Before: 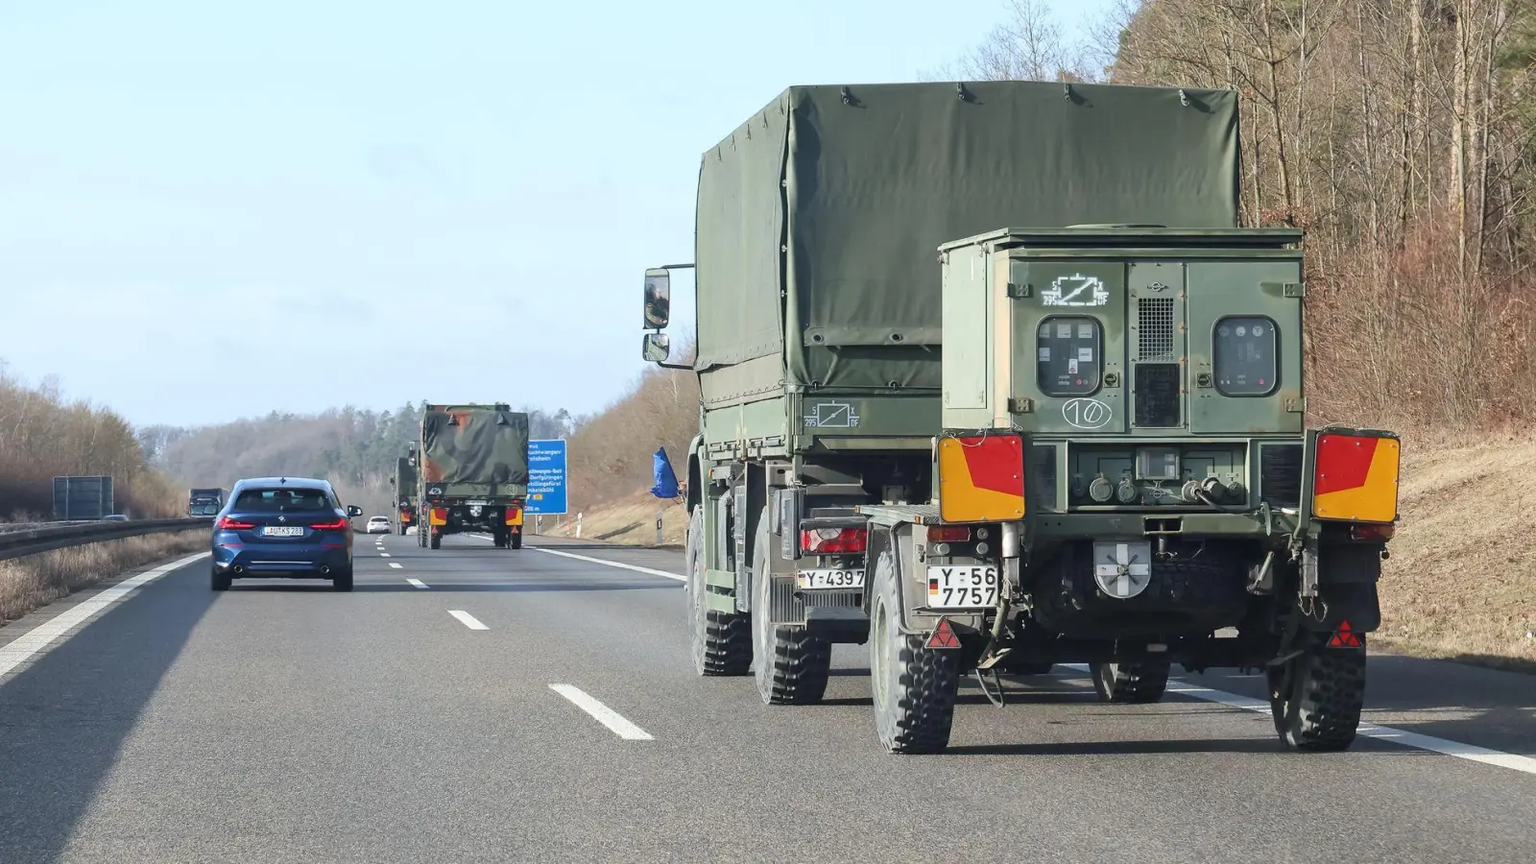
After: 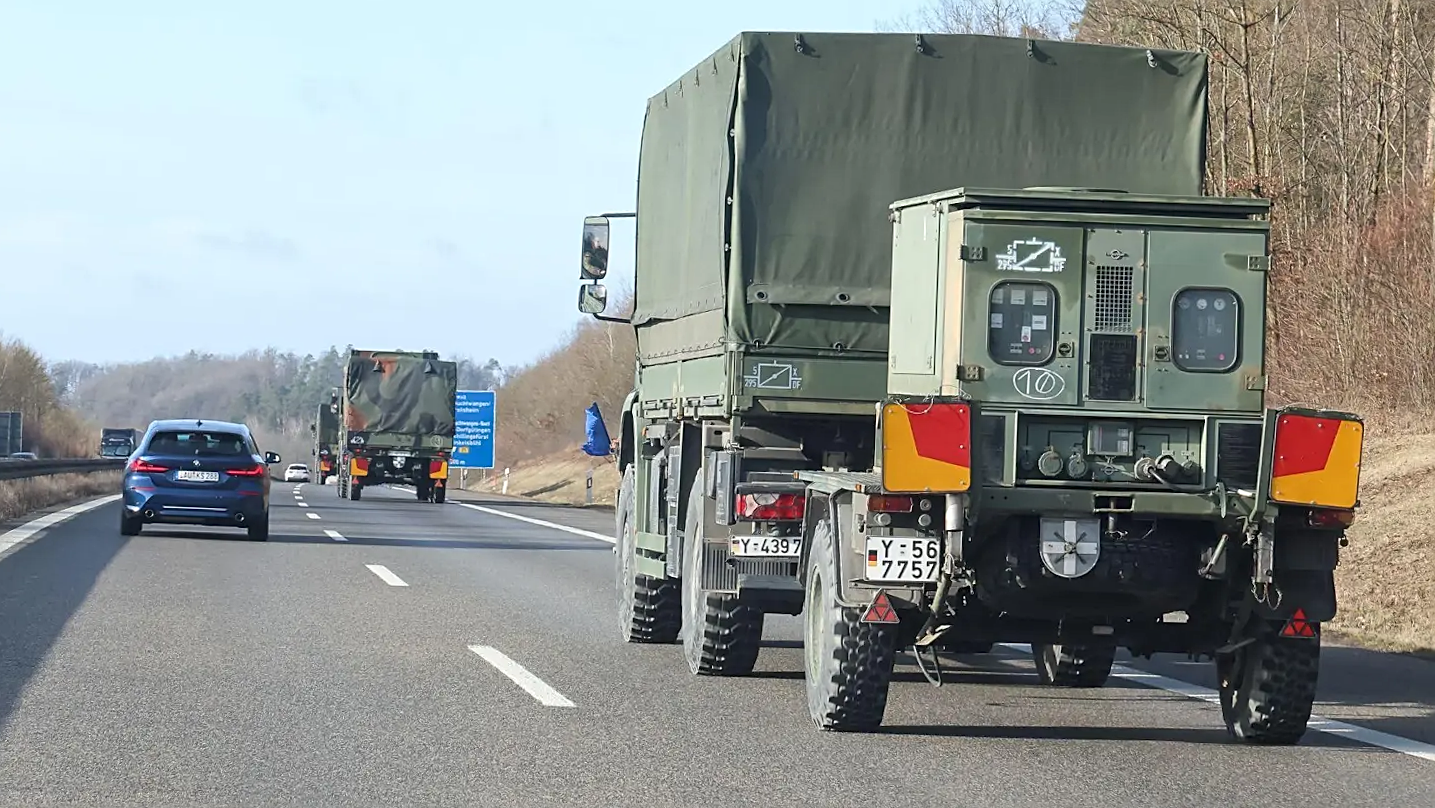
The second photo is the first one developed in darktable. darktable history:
sharpen: on, module defaults
crop and rotate: angle -2.07°, left 3.11%, top 3.872%, right 1.489%, bottom 0.62%
local contrast: mode bilateral grid, contrast 10, coarseness 25, detail 115%, midtone range 0.2
